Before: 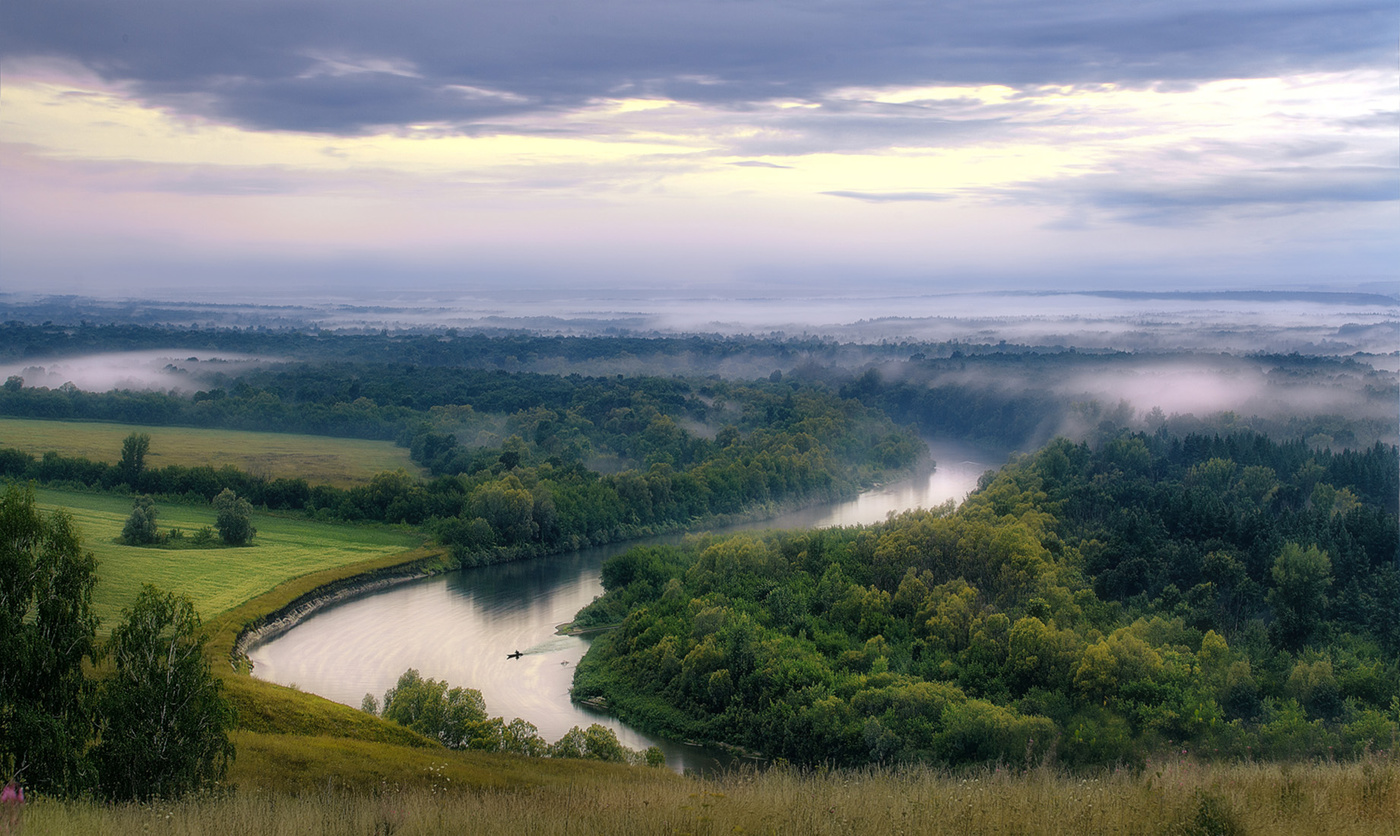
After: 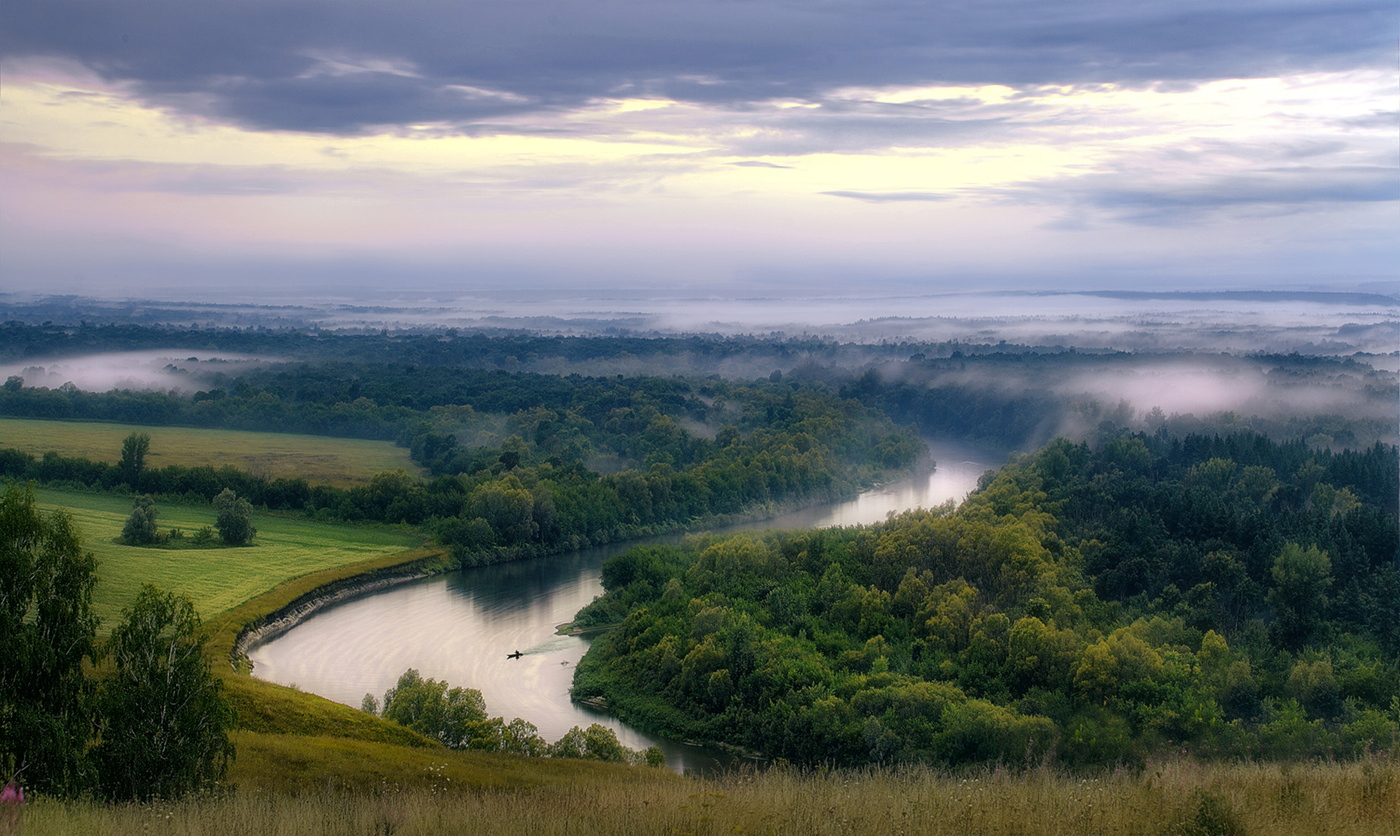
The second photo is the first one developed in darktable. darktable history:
contrast brightness saturation: contrast 0.026, brightness -0.041
